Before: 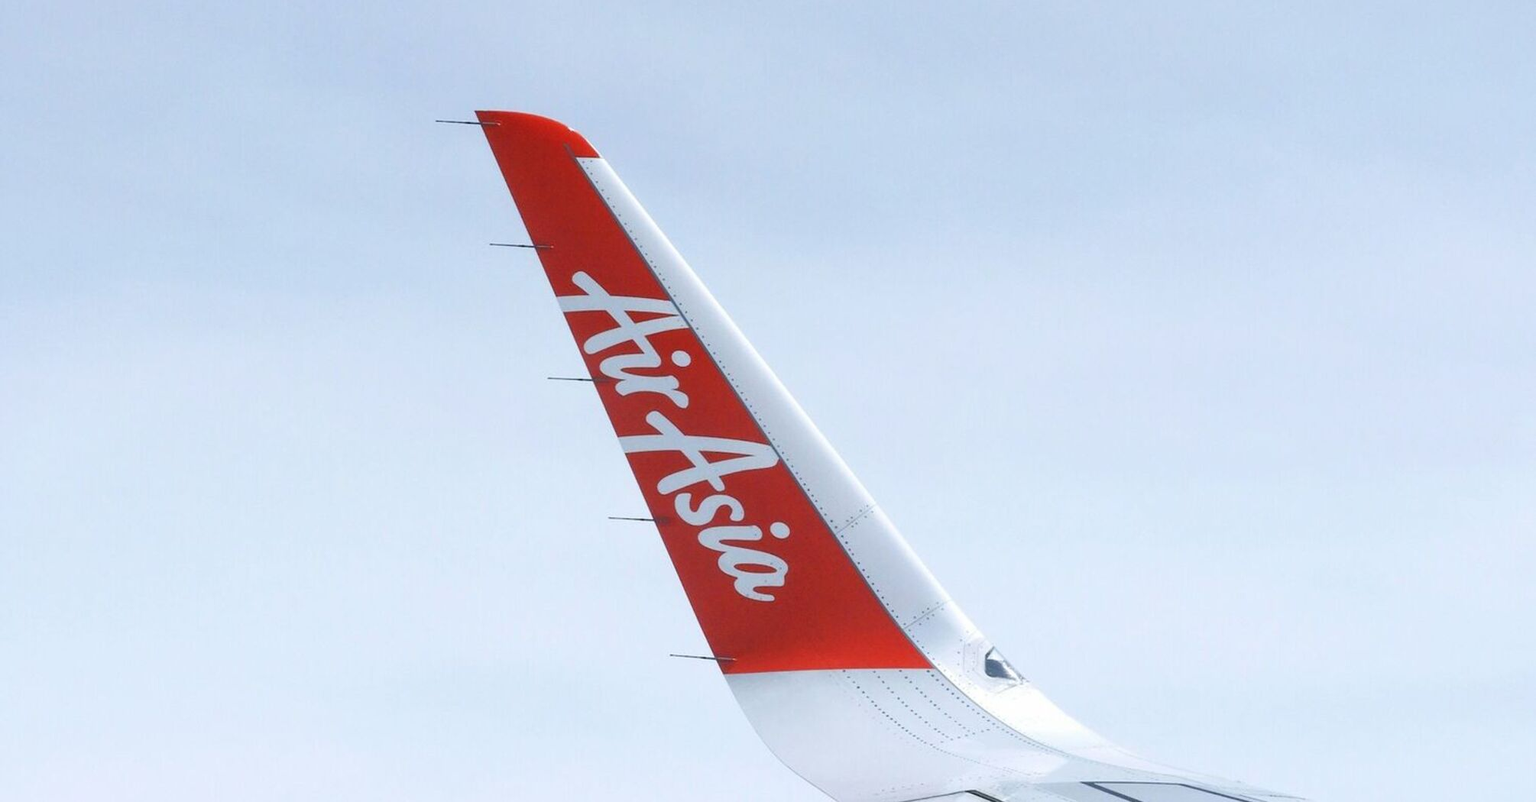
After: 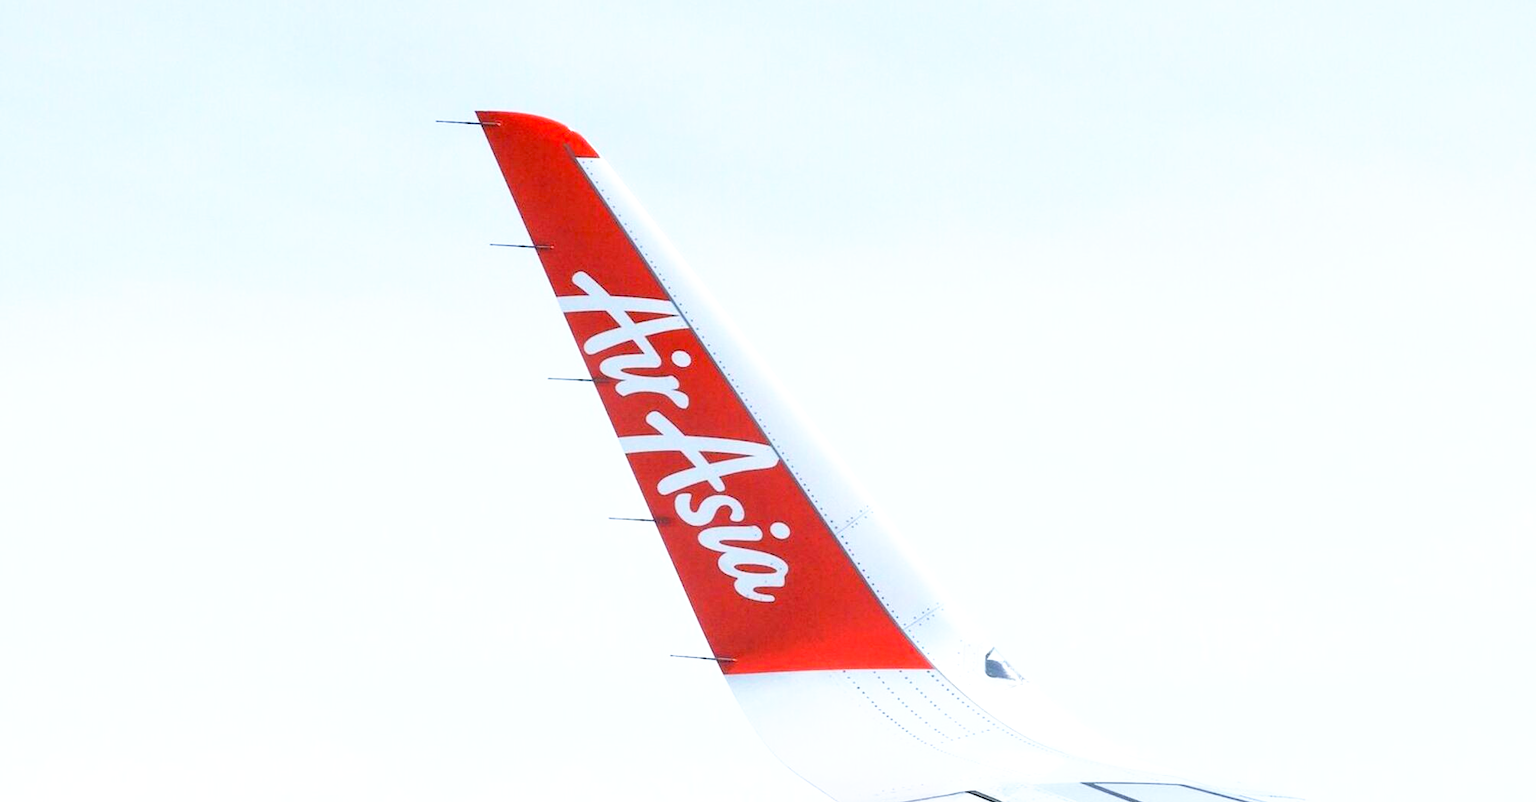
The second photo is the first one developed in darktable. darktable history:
tone equalizer: -8 EV -0.417 EV, -7 EV -0.389 EV, -6 EV -0.333 EV, -5 EV -0.222 EV, -3 EV 0.222 EV, -2 EV 0.333 EV, -1 EV 0.389 EV, +0 EV 0.417 EV, edges refinement/feathering 500, mask exposure compensation -1.57 EV, preserve details no
base curve: curves: ch0 [(0.017, 0) (0.425, 0.441) (0.844, 0.933) (1, 1)], preserve colors none
rgb levels: levels [[0.027, 0.429, 0.996], [0, 0.5, 1], [0, 0.5, 1]]
